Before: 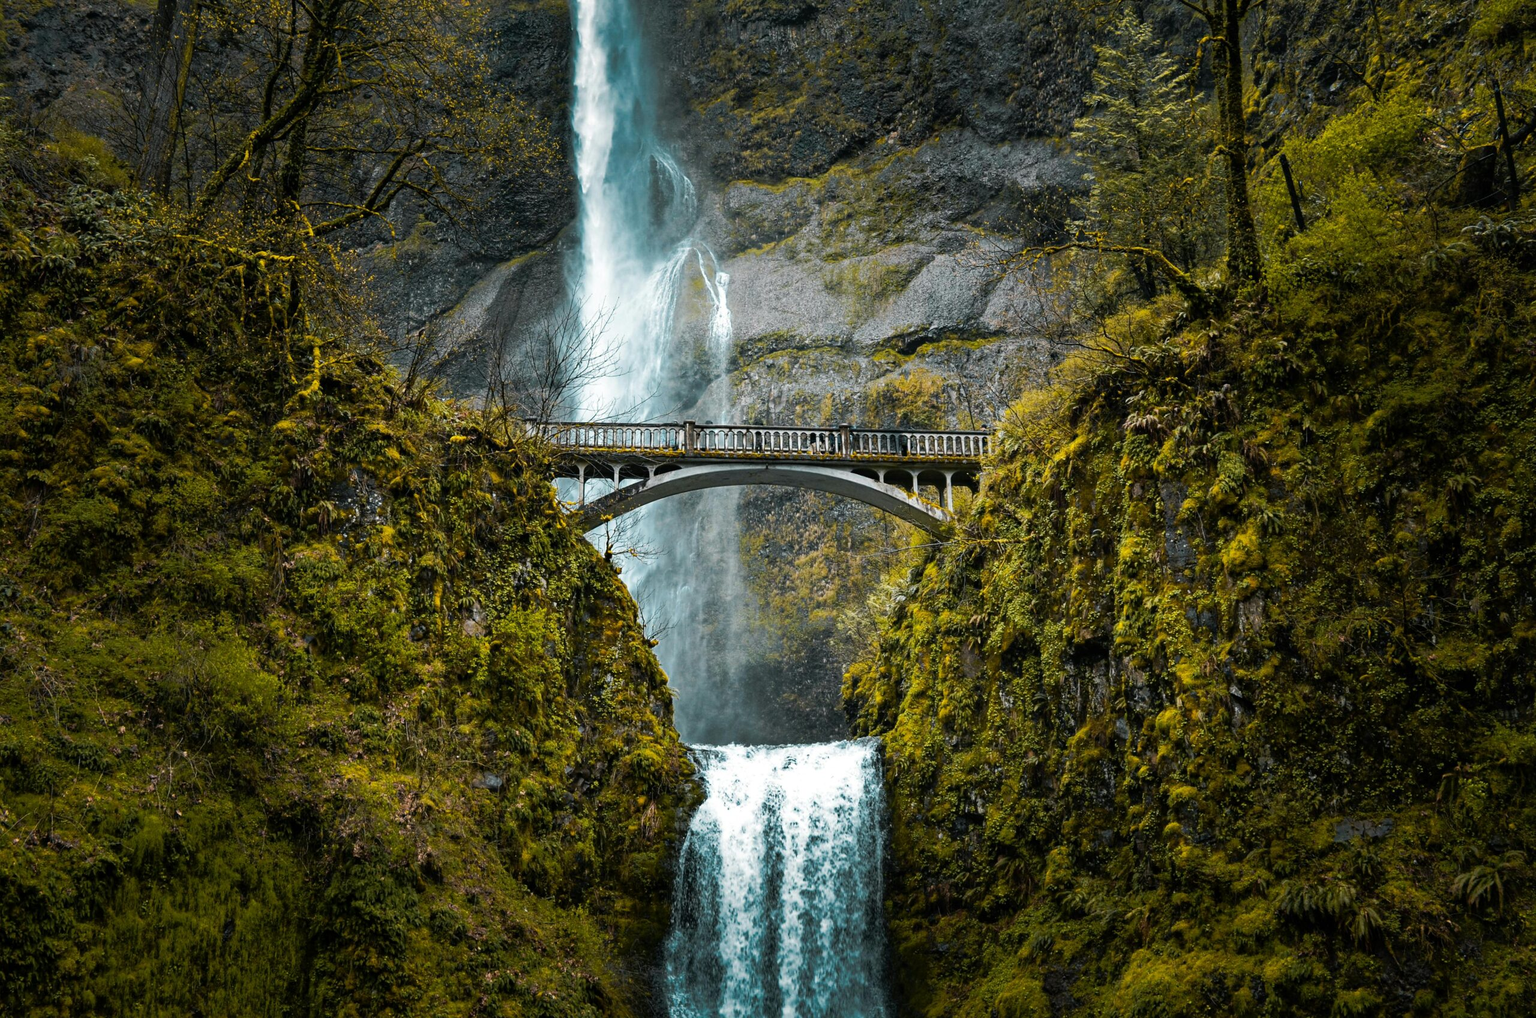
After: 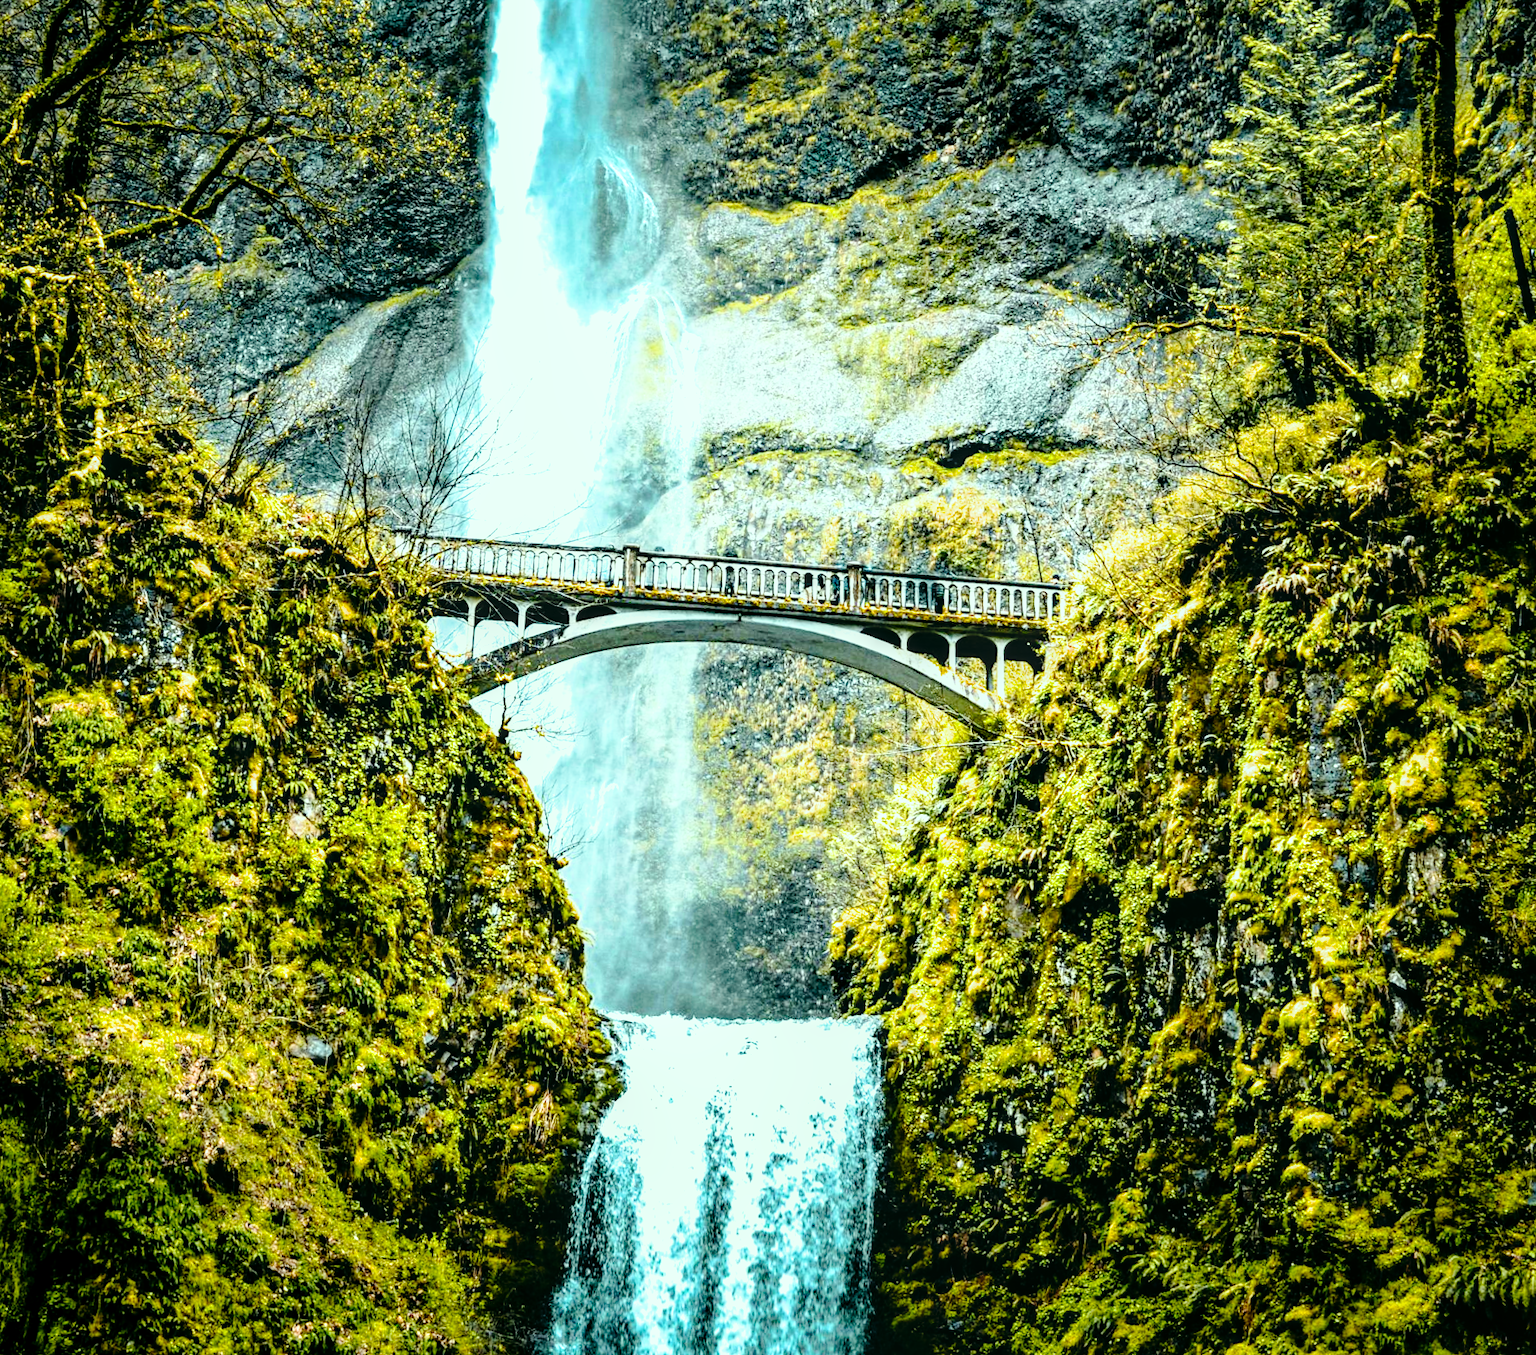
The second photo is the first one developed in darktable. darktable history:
filmic rgb: middle gray luminance 9.13%, black relative exposure -10.68 EV, white relative exposure 3.44 EV, target black luminance 0%, hardness 6, latitude 59.6%, contrast 1.091, highlights saturation mix 5.34%, shadows ↔ highlights balance 29.44%
exposure: black level correction -0.002, exposure 1.342 EV, compensate exposure bias true, compensate highlight preservation false
crop and rotate: angle -3.22°, left 14.024%, top 0.031%, right 10.993%, bottom 0.022%
local contrast: on, module defaults
tone curve: curves: ch0 [(0, 0) (0.003, 0.001) (0.011, 0.008) (0.025, 0.015) (0.044, 0.025) (0.069, 0.037) (0.1, 0.056) (0.136, 0.091) (0.177, 0.157) (0.224, 0.231) (0.277, 0.319) (0.335, 0.4) (0.399, 0.493) (0.468, 0.571) (0.543, 0.645) (0.623, 0.706) (0.709, 0.77) (0.801, 0.838) (0.898, 0.918) (1, 1)], preserve colors none
color correction: highlights a* -7.32, highlights b* 1.5, shadows a* -3.91, saturation 1.39
tone equalizer: -8 EV -0.787 EV, -7 EV -0.723 EV, -6 EV -0.601 EV, -5 EV -0.371 EV, -3 EV 0.377 EV, -2 EV 0.6 EV, -1 EV 0.699 EV, +0 EV 0.745 EV, edges refinement/feathering 500, mask exposure compensation -1.57 EV, preserve details no
